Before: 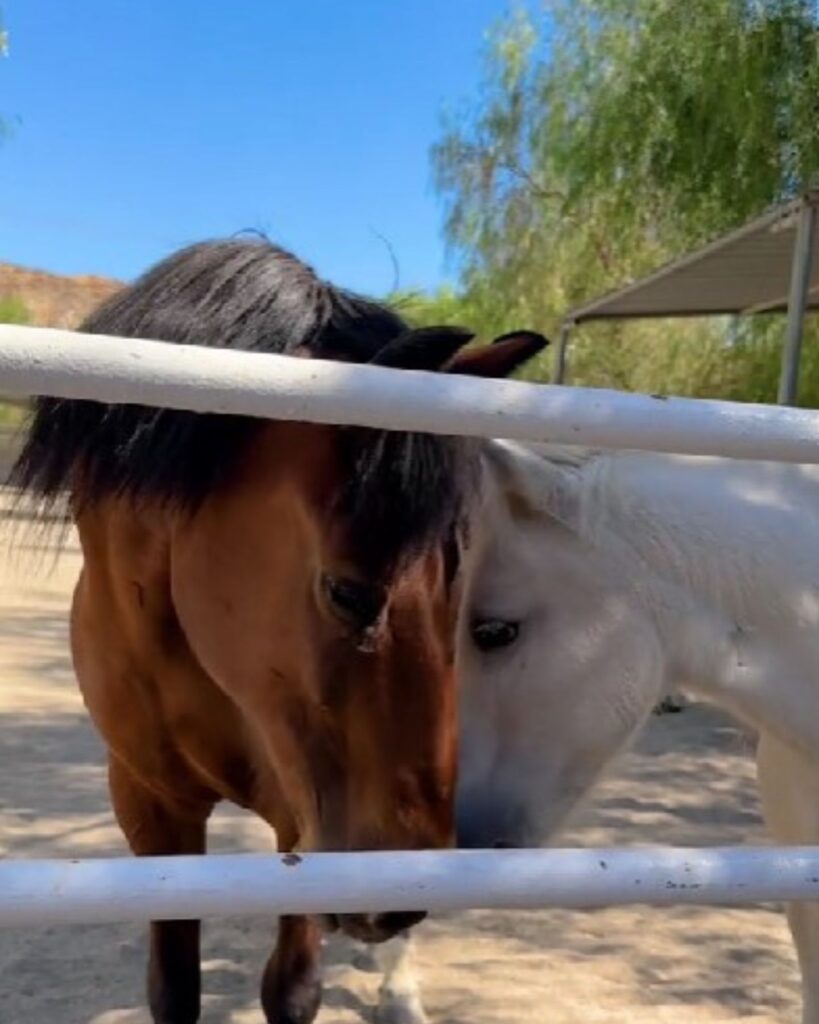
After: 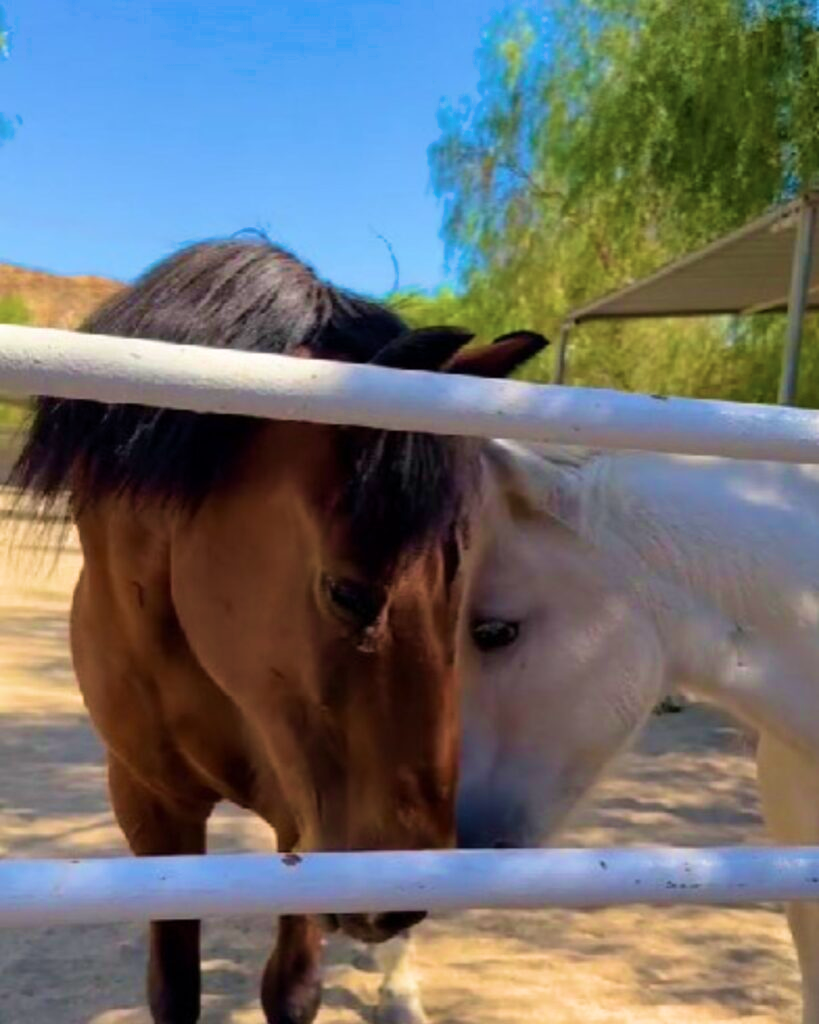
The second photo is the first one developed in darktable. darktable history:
velvia: strength 75%
